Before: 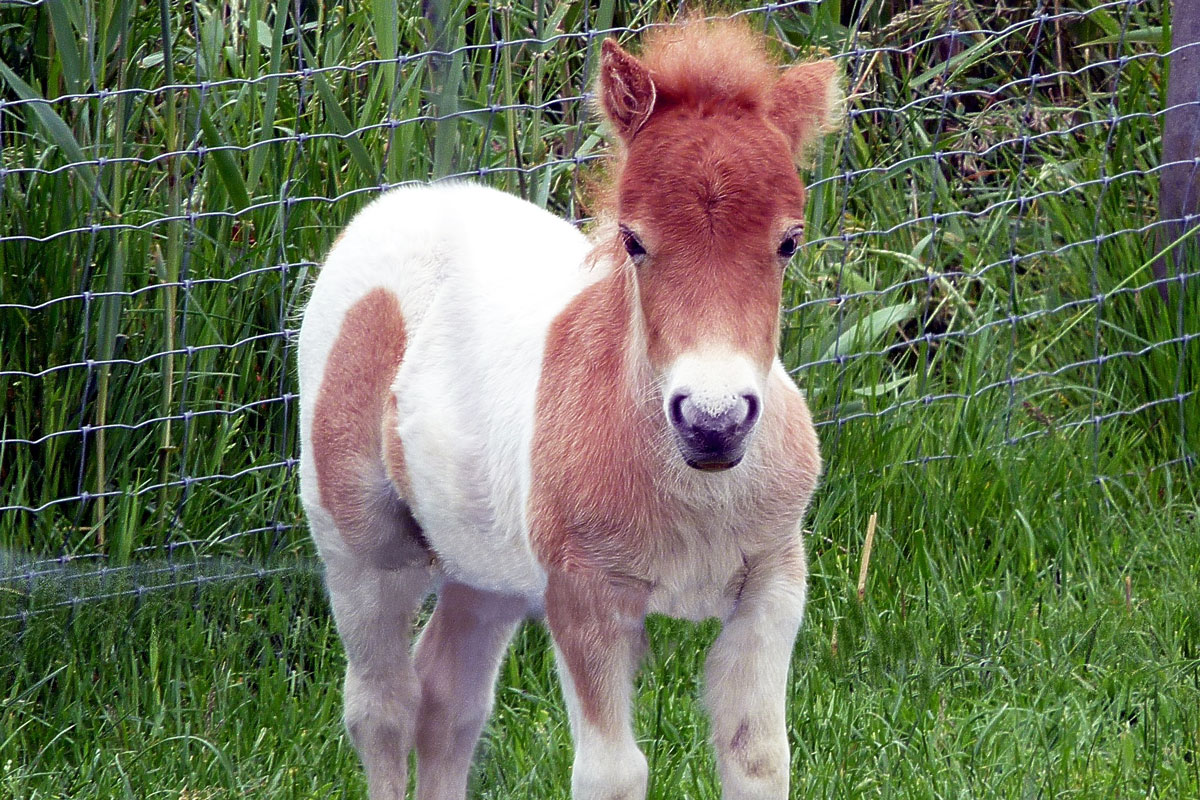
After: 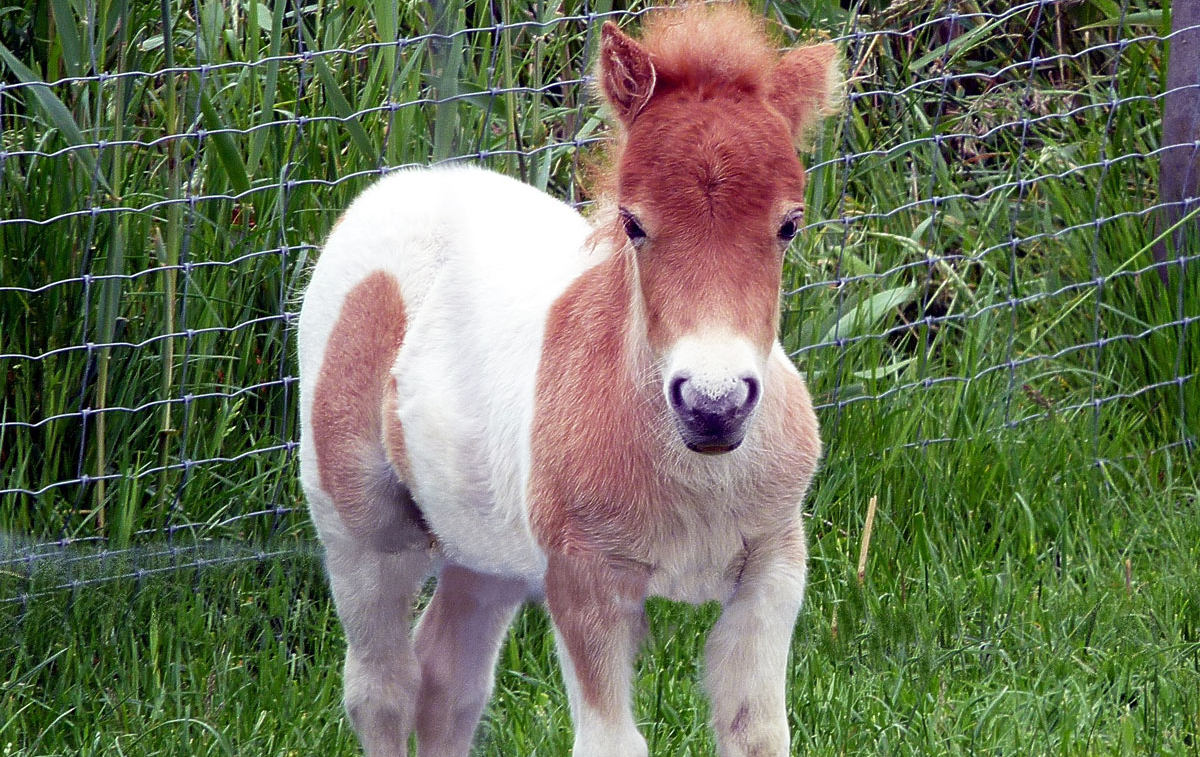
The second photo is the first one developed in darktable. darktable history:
crop and rotate: top 2.23%, bottom 3.031%
